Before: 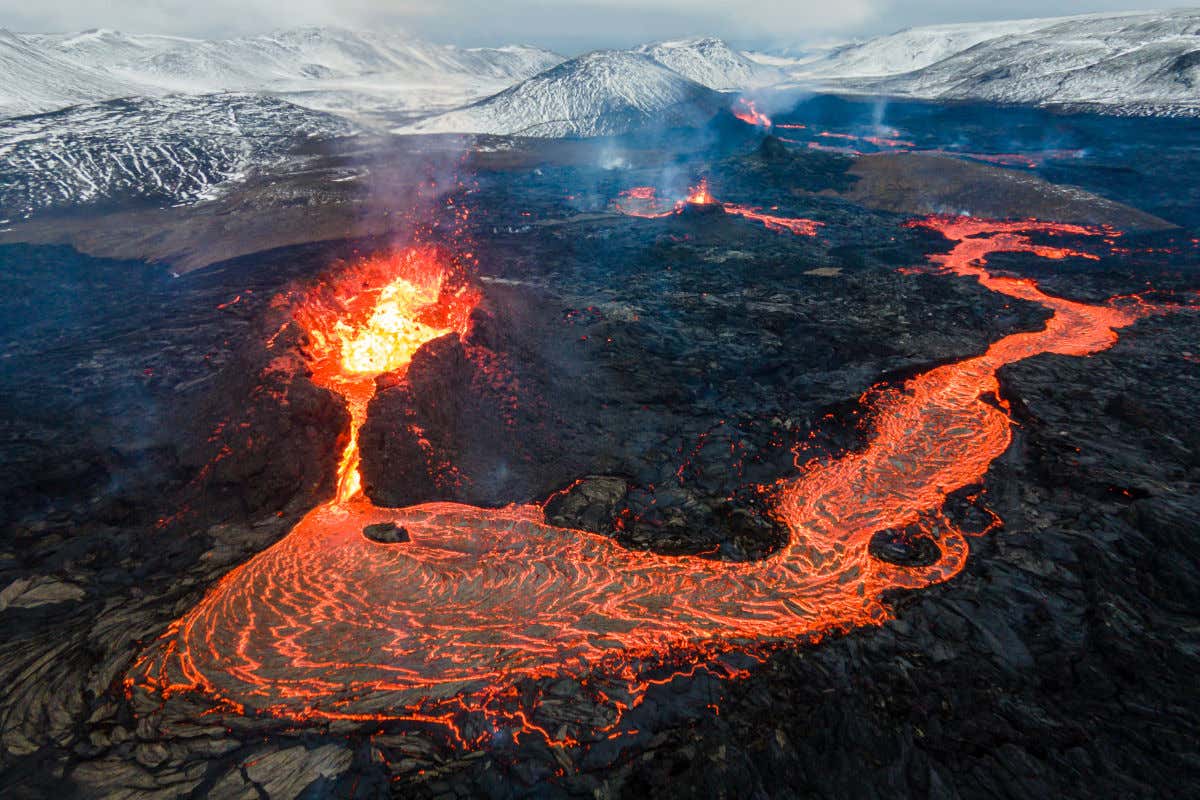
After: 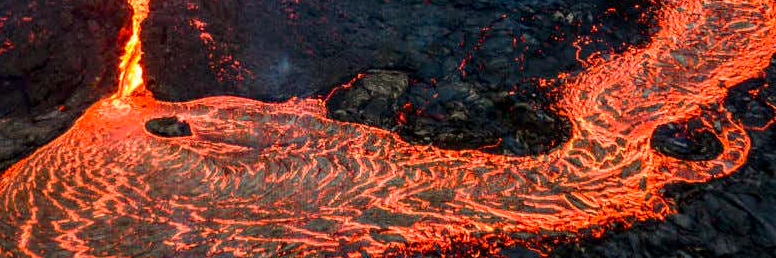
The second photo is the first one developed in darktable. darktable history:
crop: left 18.189%, top 50.864%, right 17.071%, bottom 16.873%
haze removal: adaptive false
exposure: exposure 0.125 EV, compensate highlight preservation false
contrast brightness saturation: contrast 0.154, brightness -0.007, saturation 0.105
local contrast: on, module defaults
